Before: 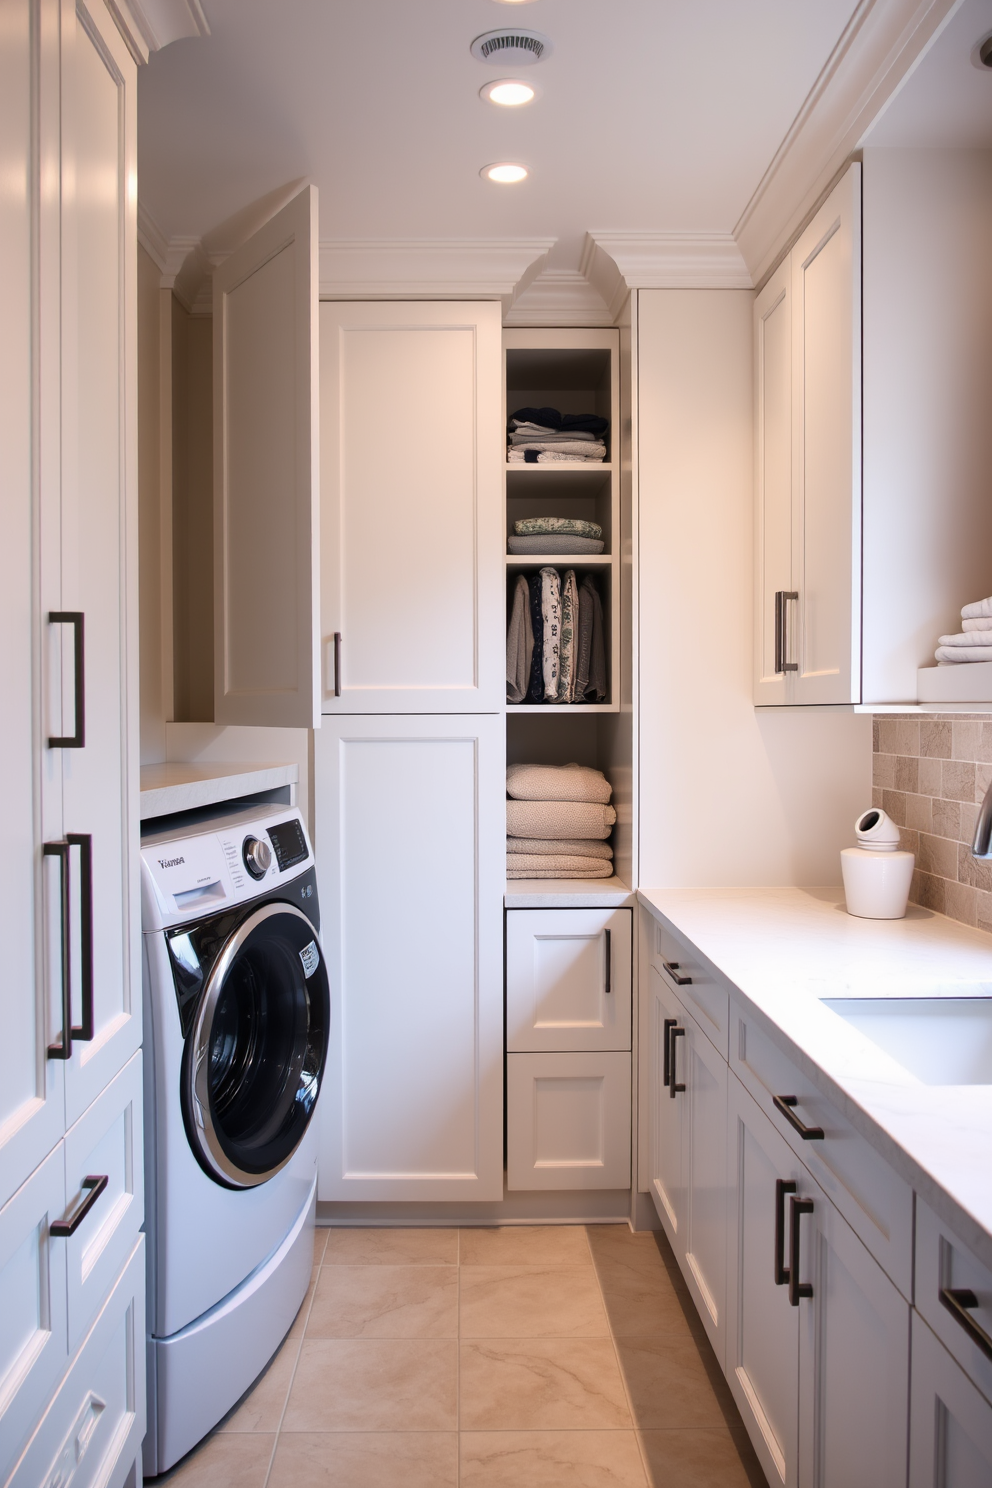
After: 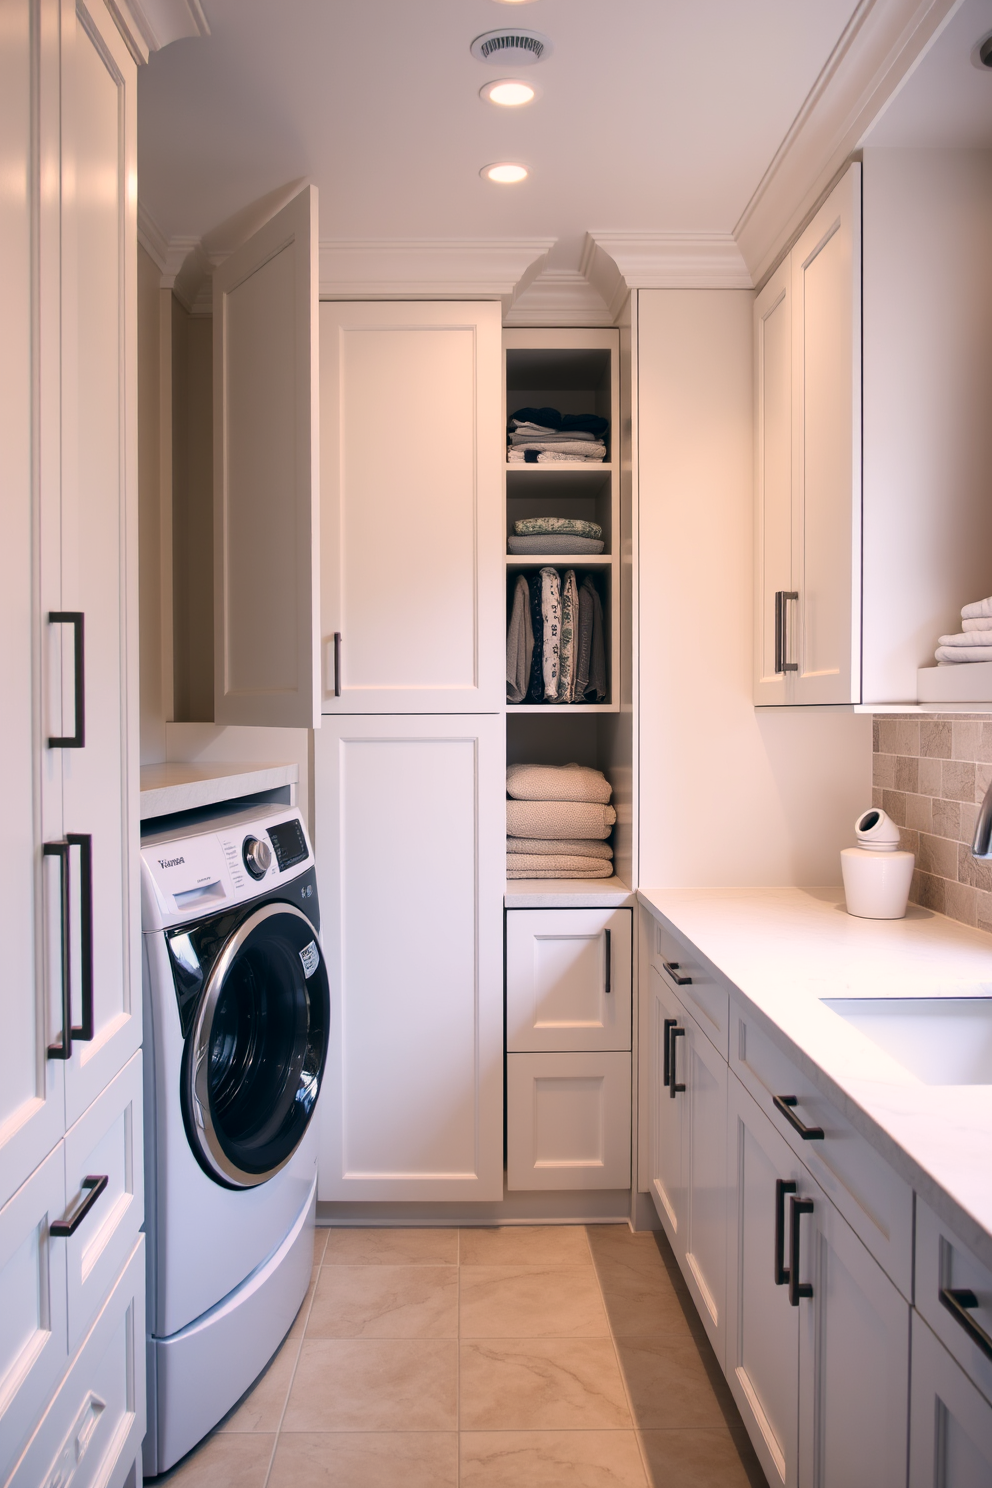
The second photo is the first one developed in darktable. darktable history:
color correction: highlights a* 5.37, highlights b* 5.28, shadows a* -4.62, shadows b* -5.27
